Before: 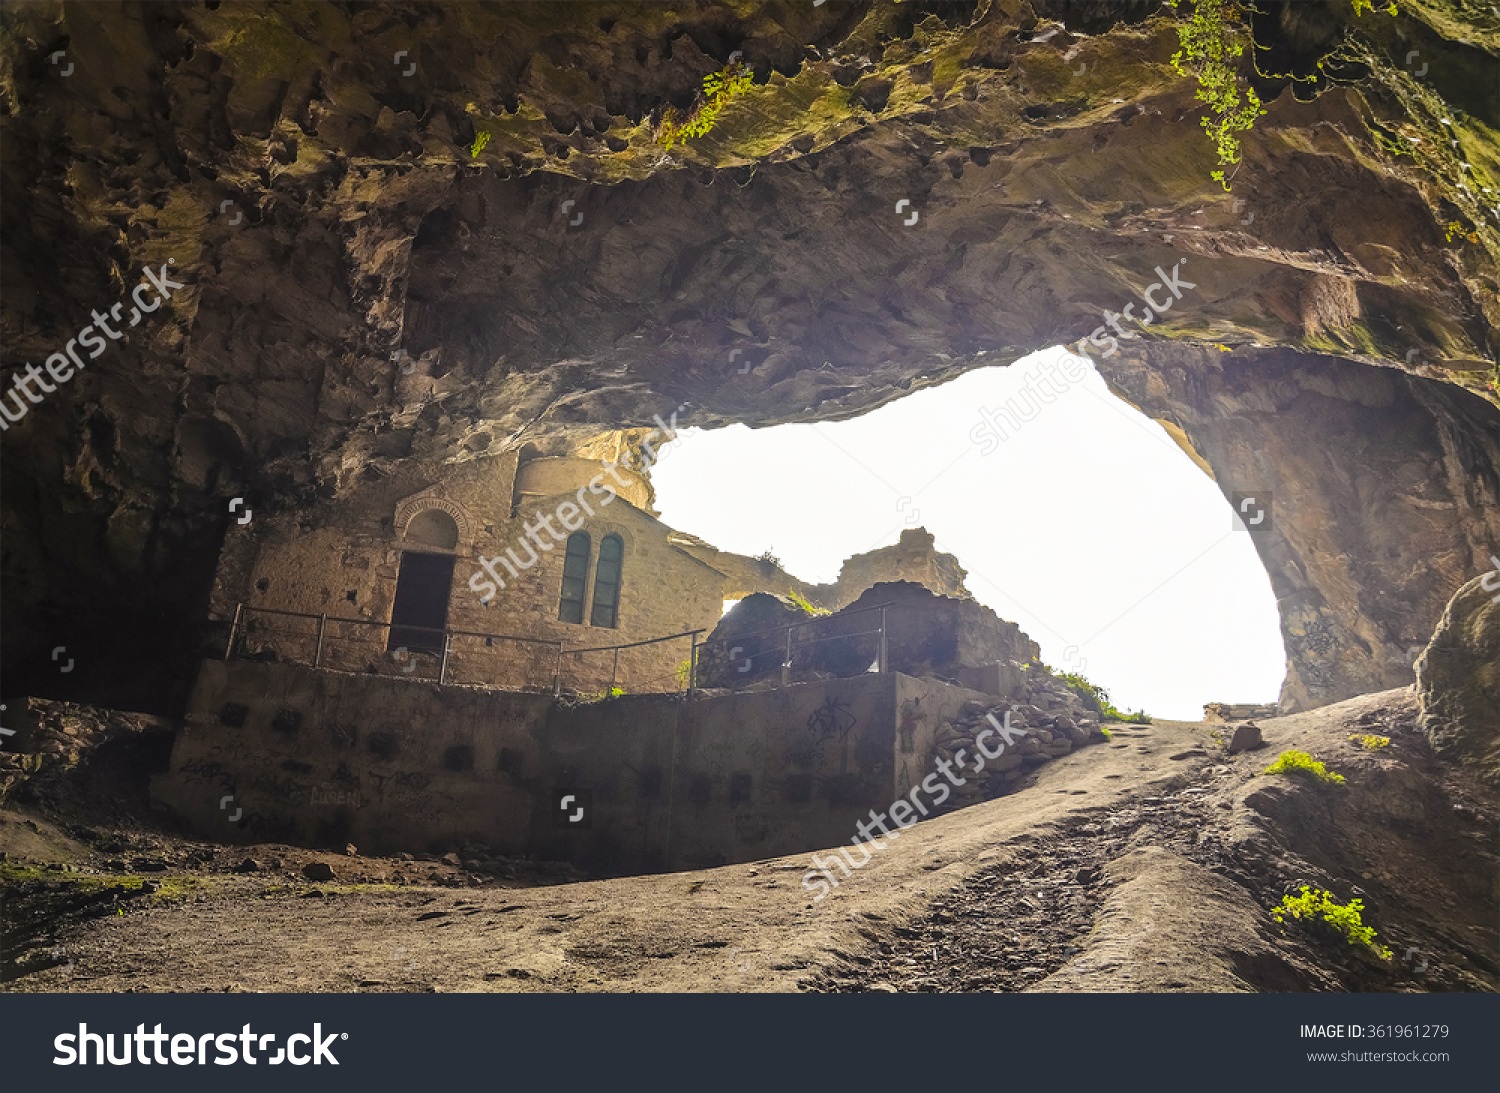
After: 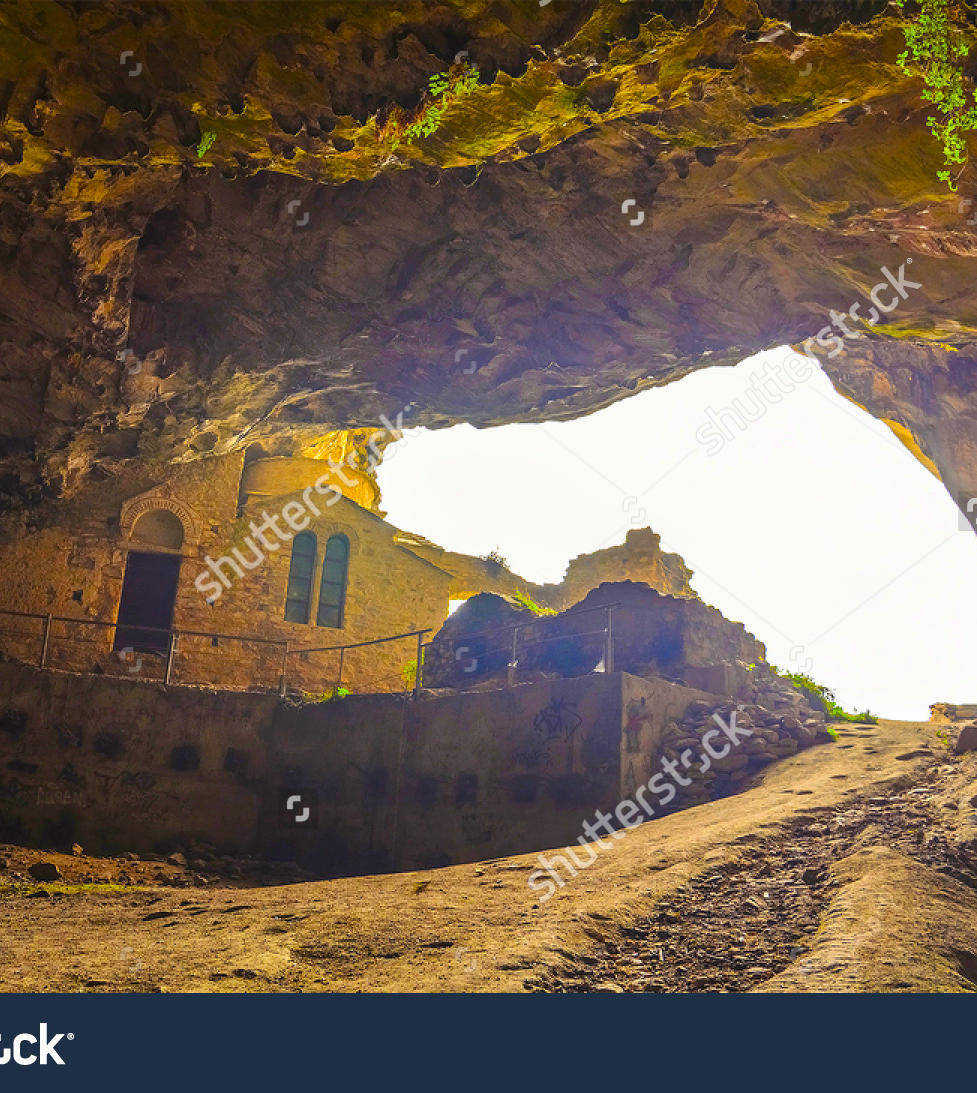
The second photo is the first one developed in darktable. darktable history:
crop and rotate: left 18.326%, right 16.529%
exposure: exposure -0.026 EV, compensate highlight preservation false
color correction: highlights b* -0.057, saturation 2.16
